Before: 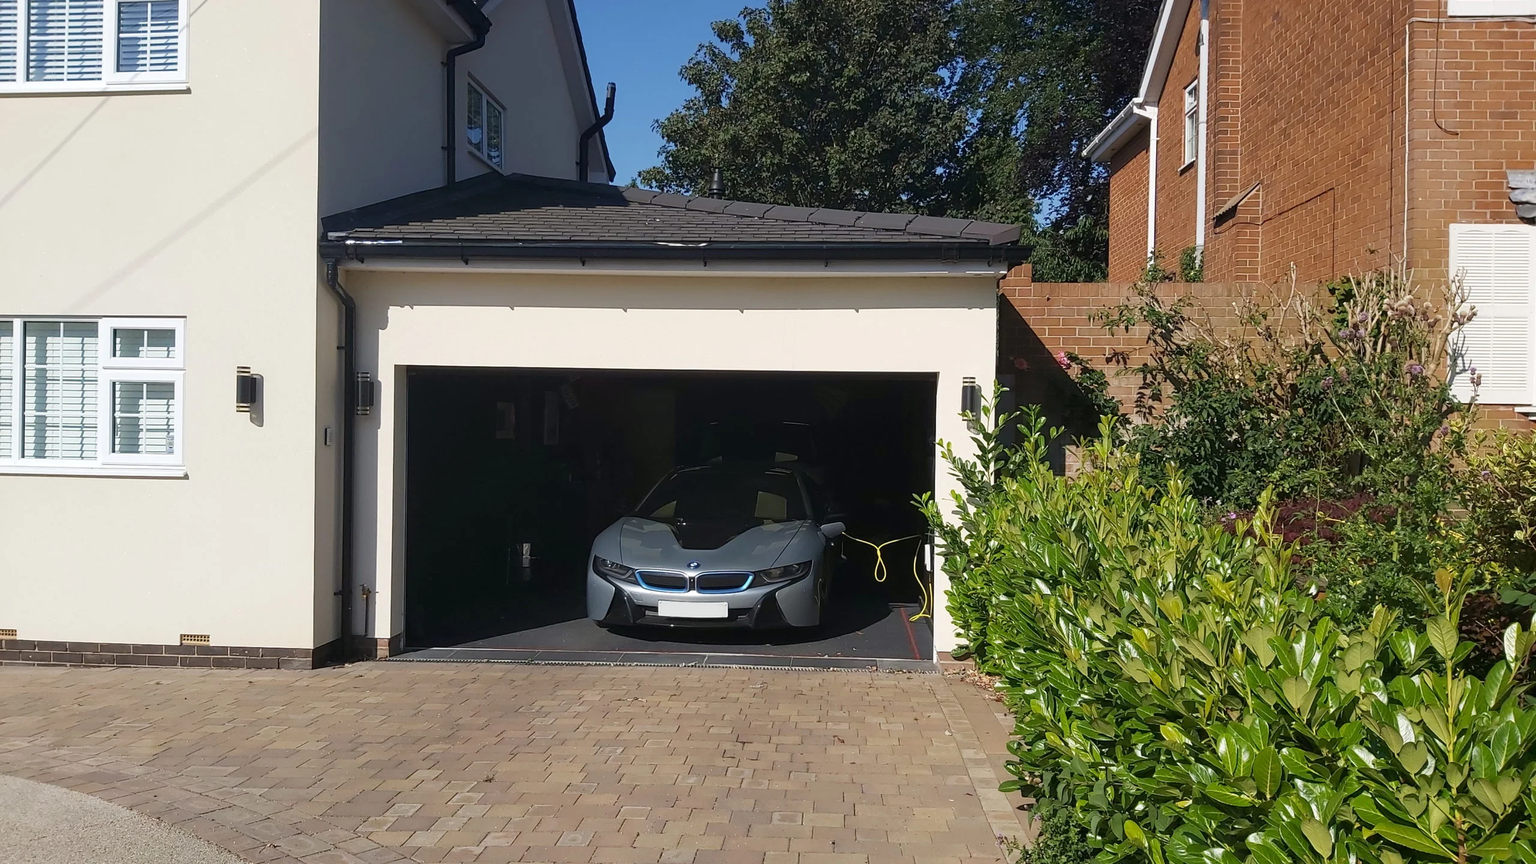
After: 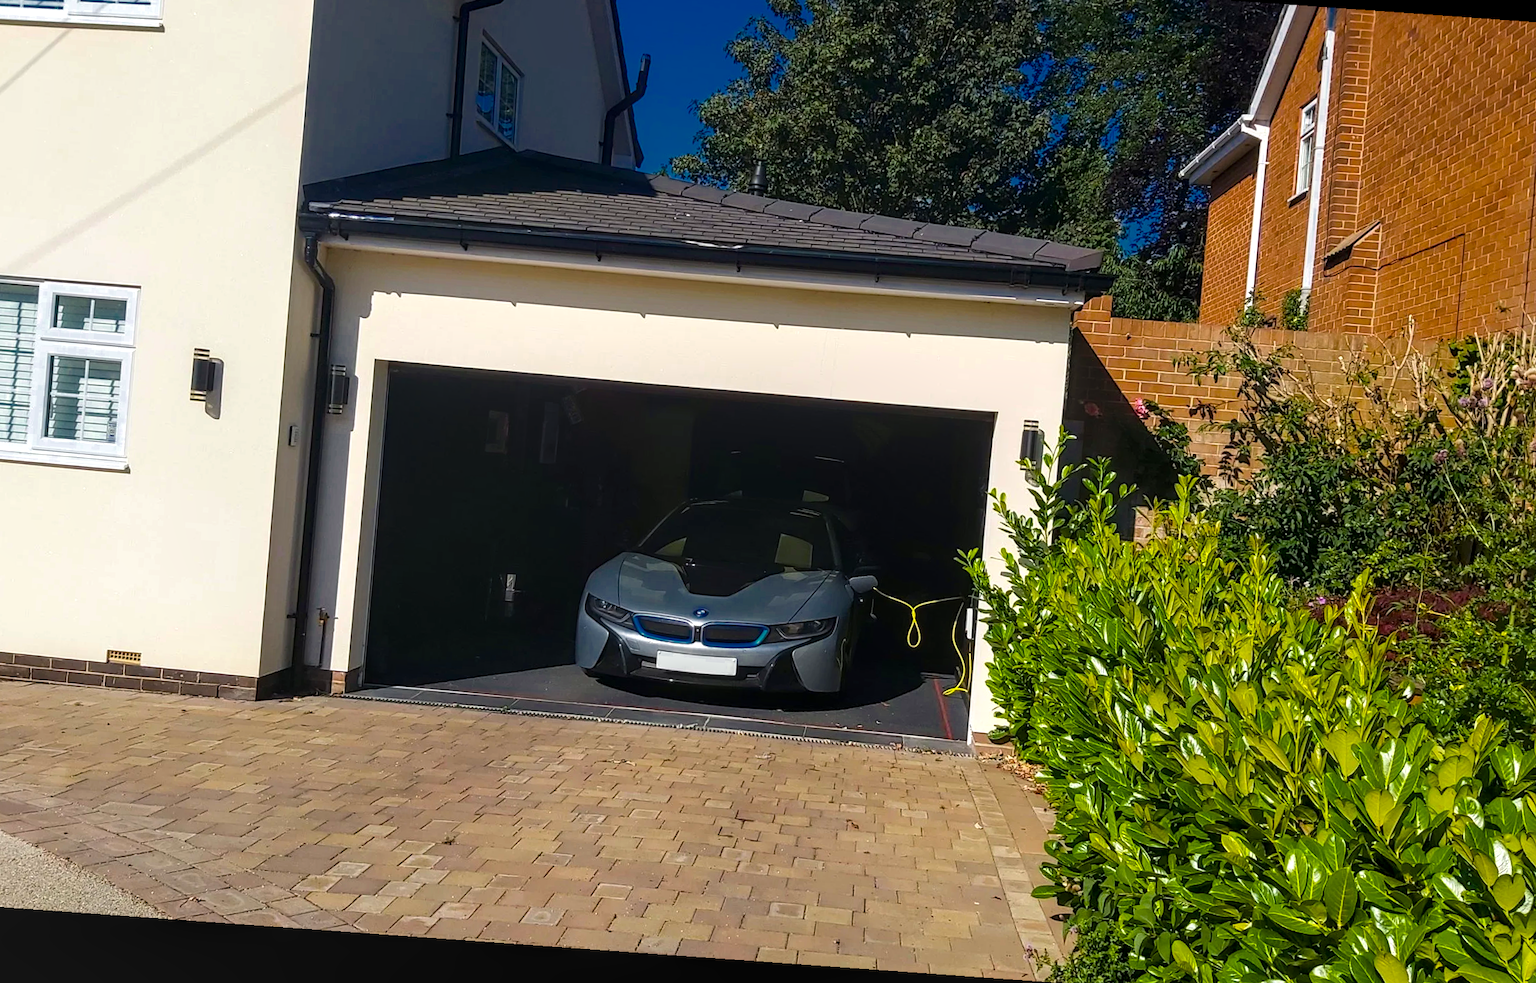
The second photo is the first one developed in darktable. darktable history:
rgb levels: preserve colors max RGB
color zones: curves: ch0 [(0, 0.497) (0.143, 0.5) (0.286, 0.5) (0.429, 0.483) (0.571, 0.116) (0.714, -0.006) (0.857, 0.28) (1, 0.497)]
crop: left 6.446%, top 8.188%, right 9.538%, bottom 3.548%
local contrast: on, module defaults
color balance rgb: linear chroma grading › global chroma 50%, perceptual saturation grading › global saturation 2.34%, global vibrance 6.64%, contrast 12.71%, saturation formula JzAzBz (2021)
rotate and perspective: rotation 4.1°, automatic cropping off
